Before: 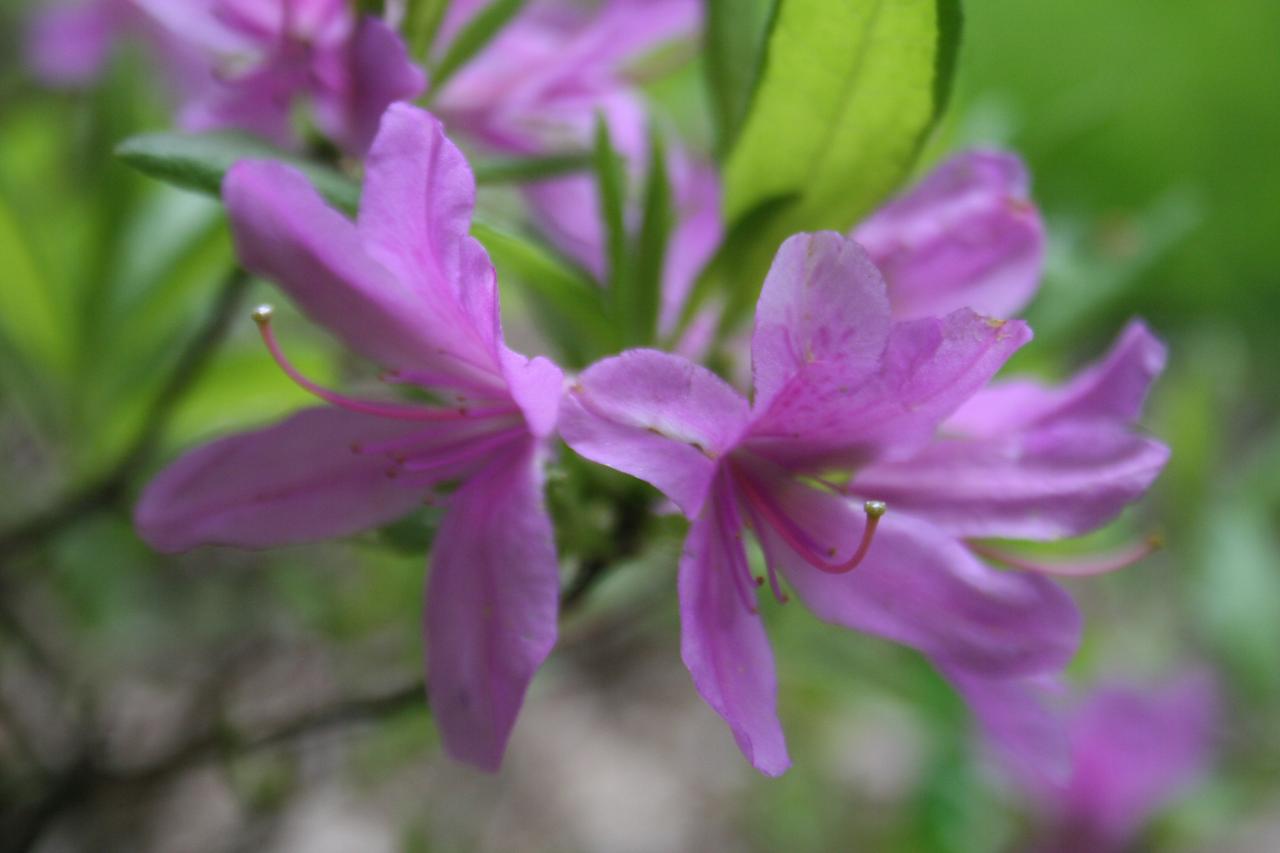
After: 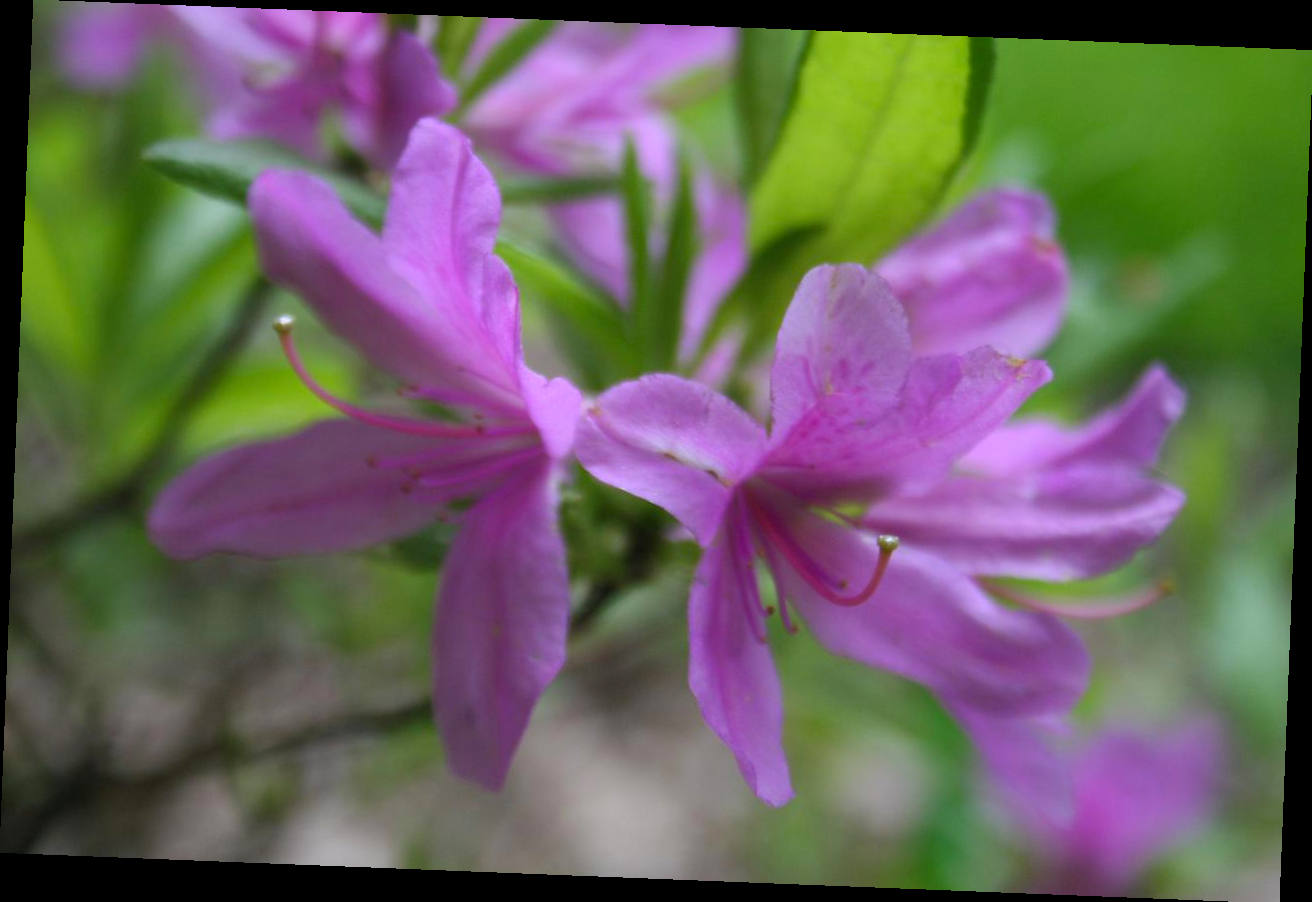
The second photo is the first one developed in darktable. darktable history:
rotate and perspective: rotation 2.27°, automatic cropping off
color contrast: green-magenta contrast 1.1, blue-yellow contrast 1.1, unbound 0
